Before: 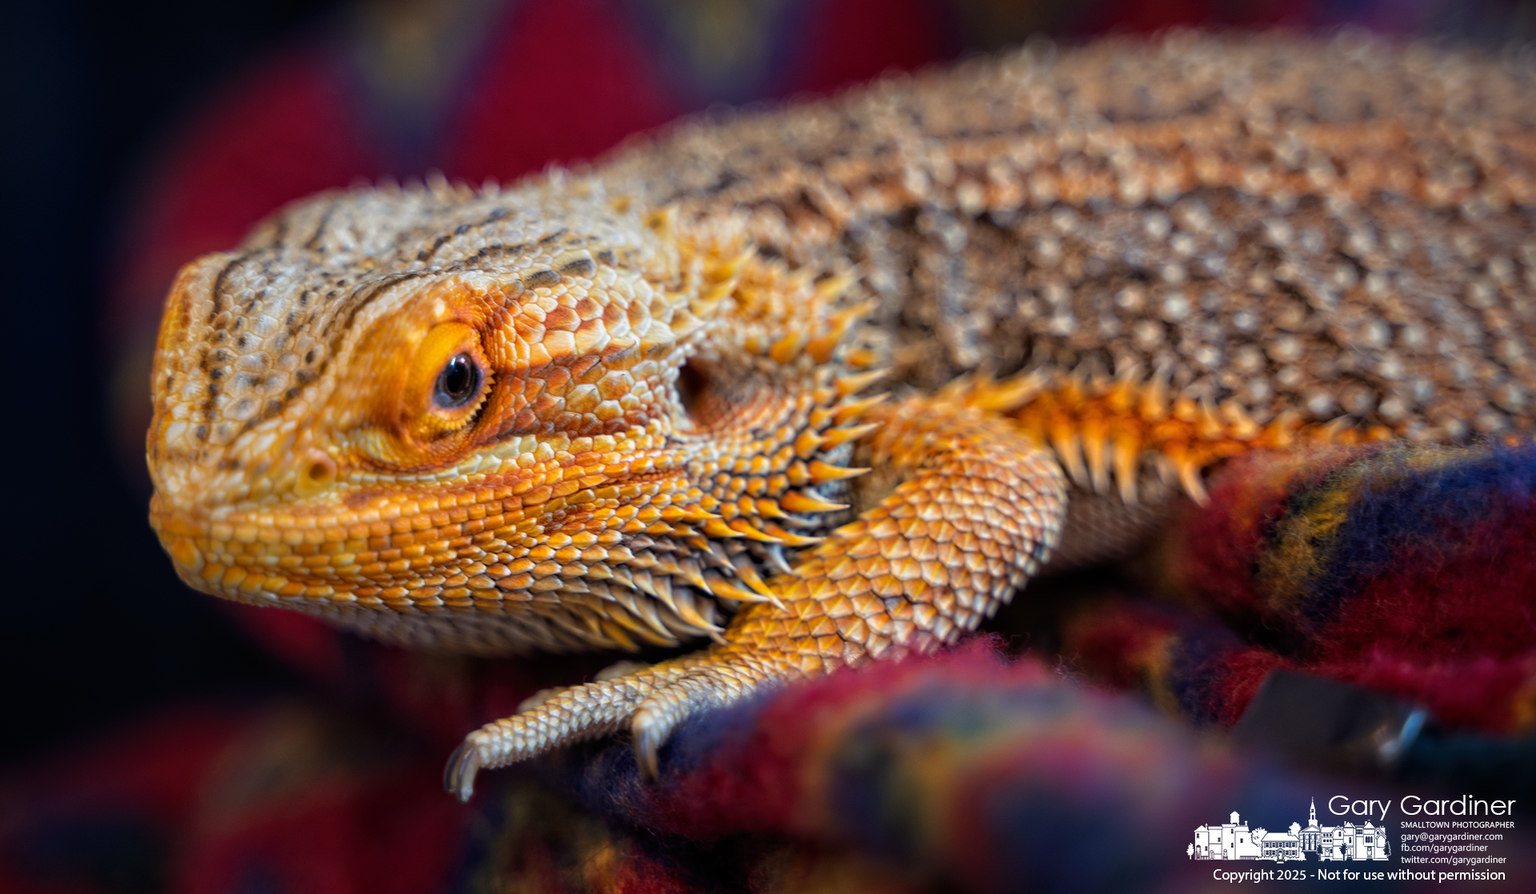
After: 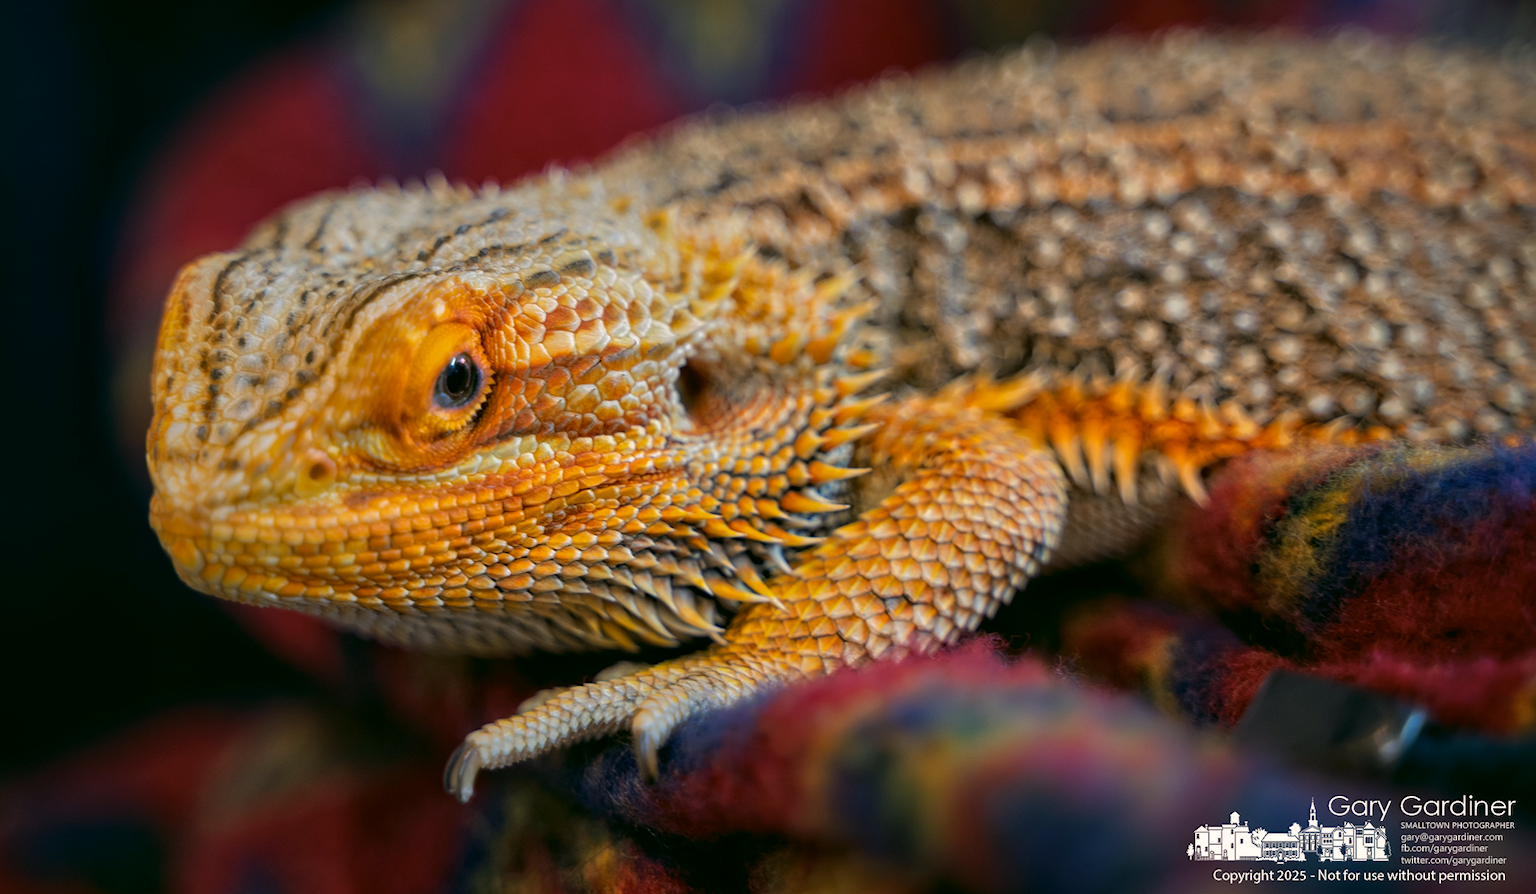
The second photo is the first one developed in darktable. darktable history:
contrast equalizer: y [[0.5, 0.5, 0.5, 0.512, 0.552, 0.62], [0.5 ×6], [0.5 ×4, 0.504, 0.553], [0 ×6], [0 ×6]], mix 0.15
shadows and highlights: shadows 24.95, highlights -70.97
color correction: highlights a* 4, highlights b* 4.98, shadows a* -7.7, shadows b* 4.92
